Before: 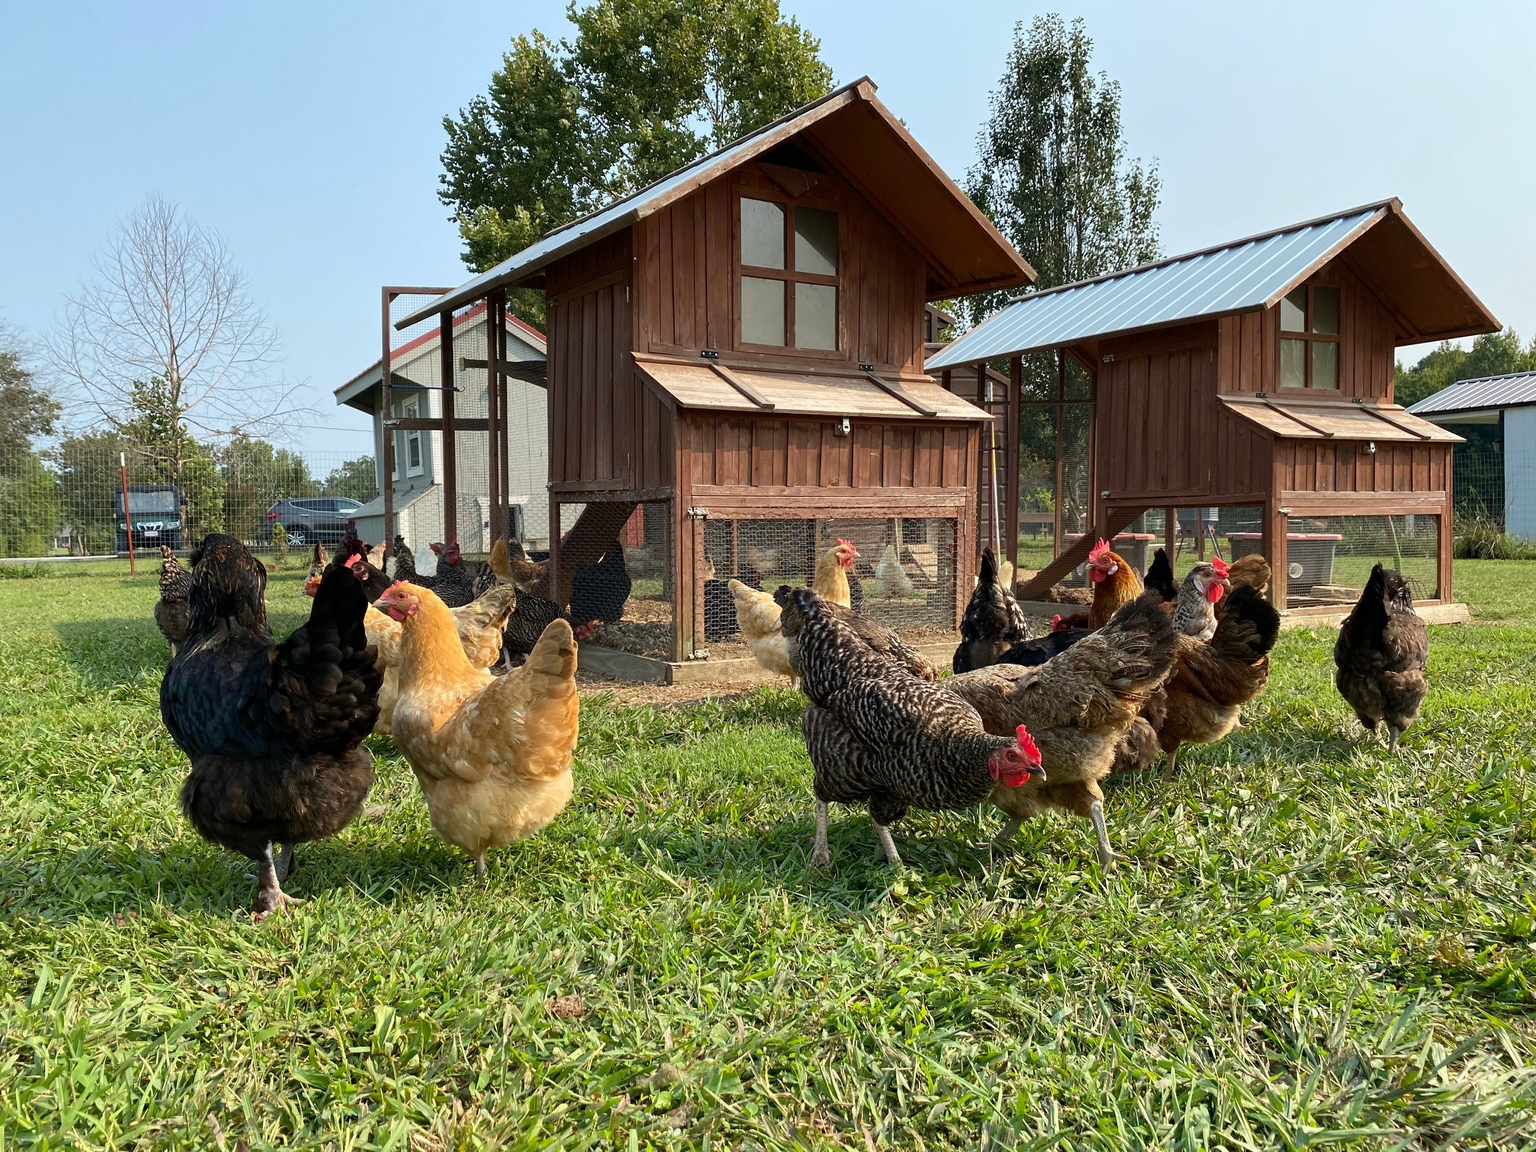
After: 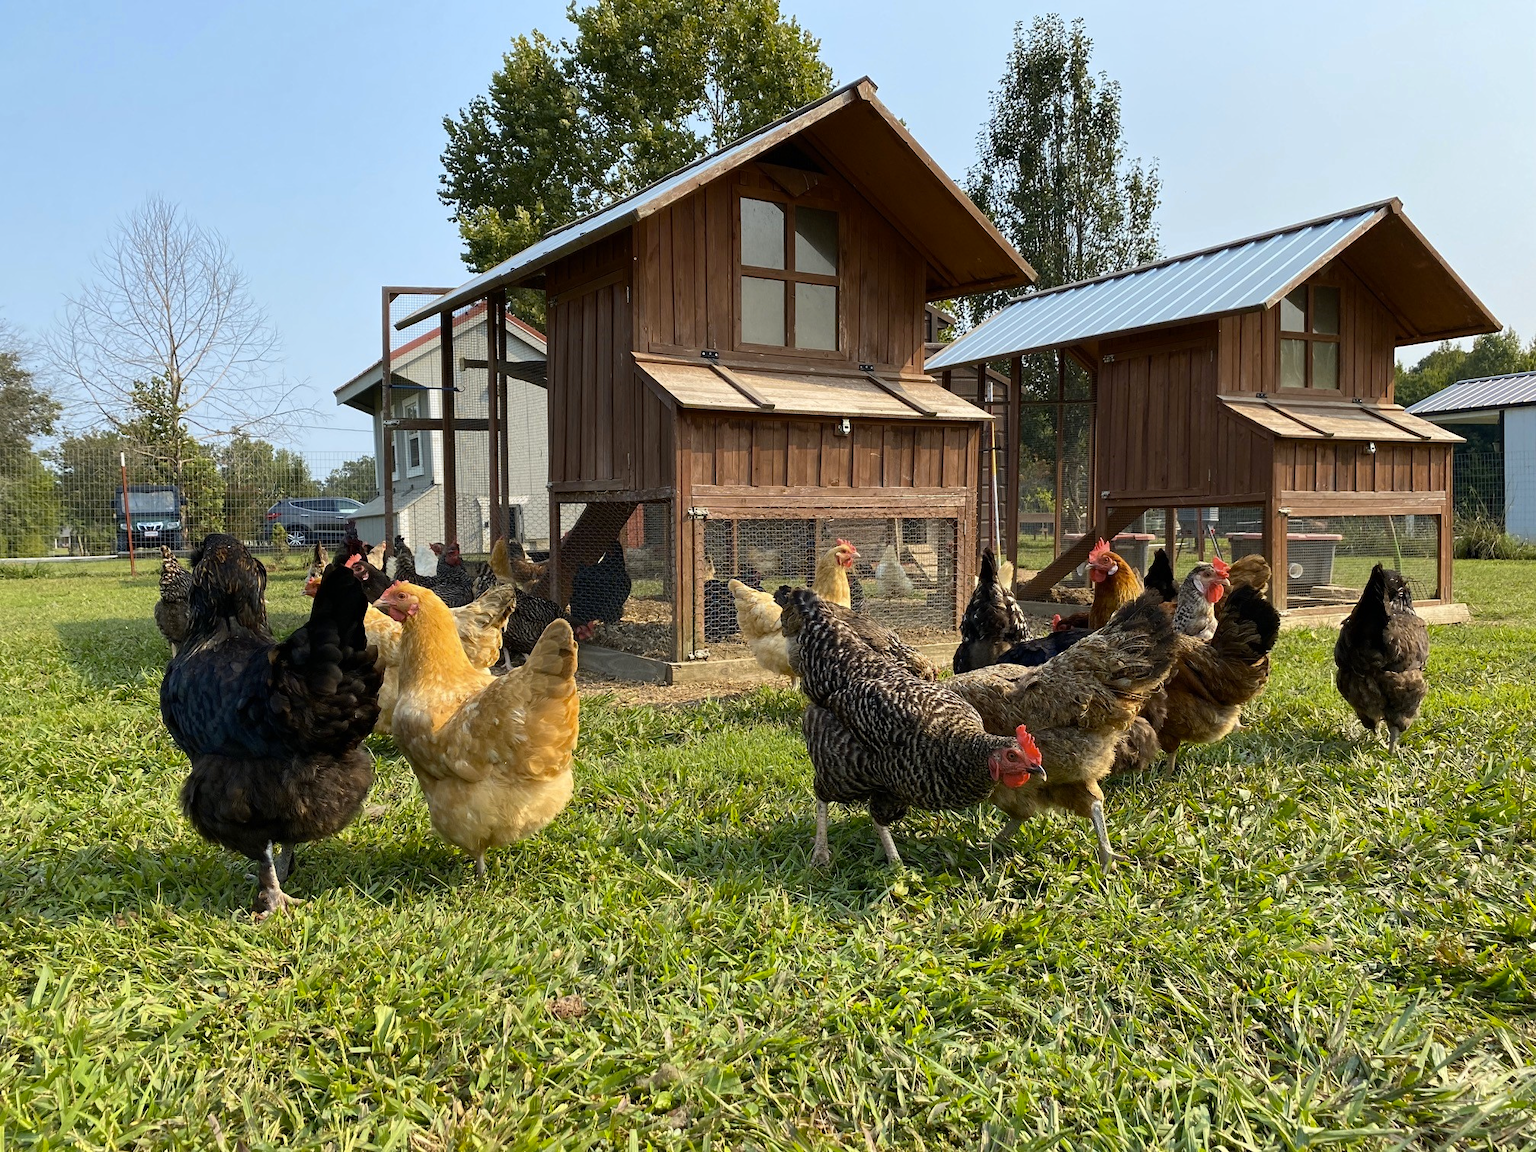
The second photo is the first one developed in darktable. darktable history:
color contrast: green-magenta contrast 0.8, blue-yellow contrast 1.1, unbound 0
base curve: curves: ch0 [(0, 0) (0.472, 0.455) (1, 1)], preserve colors none
